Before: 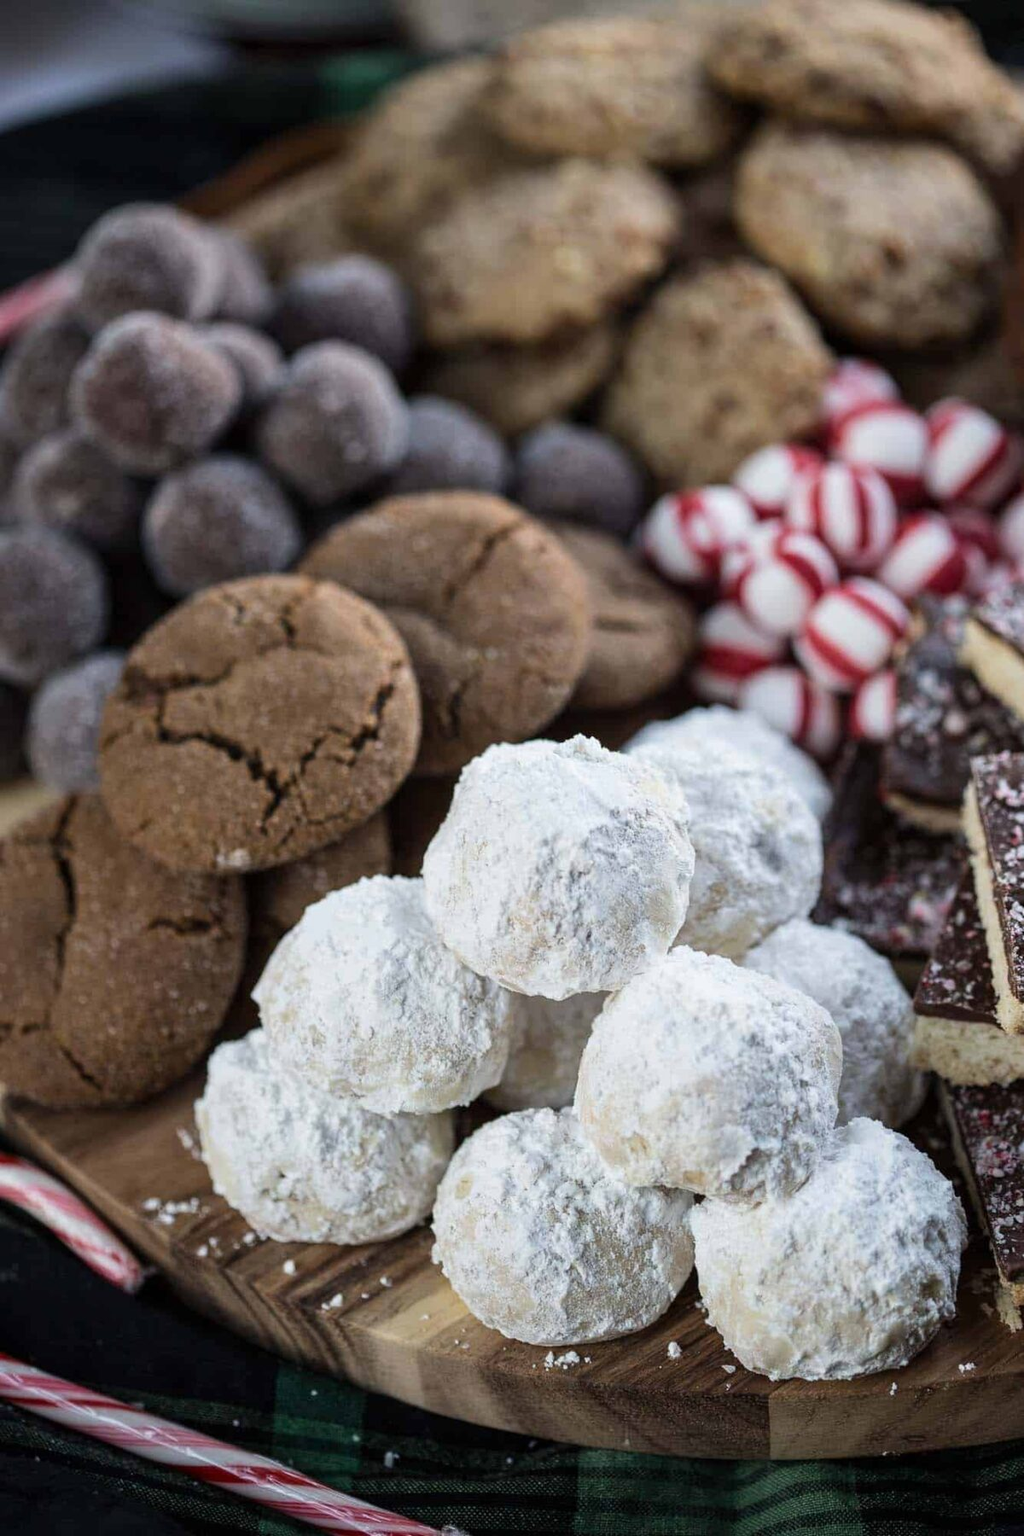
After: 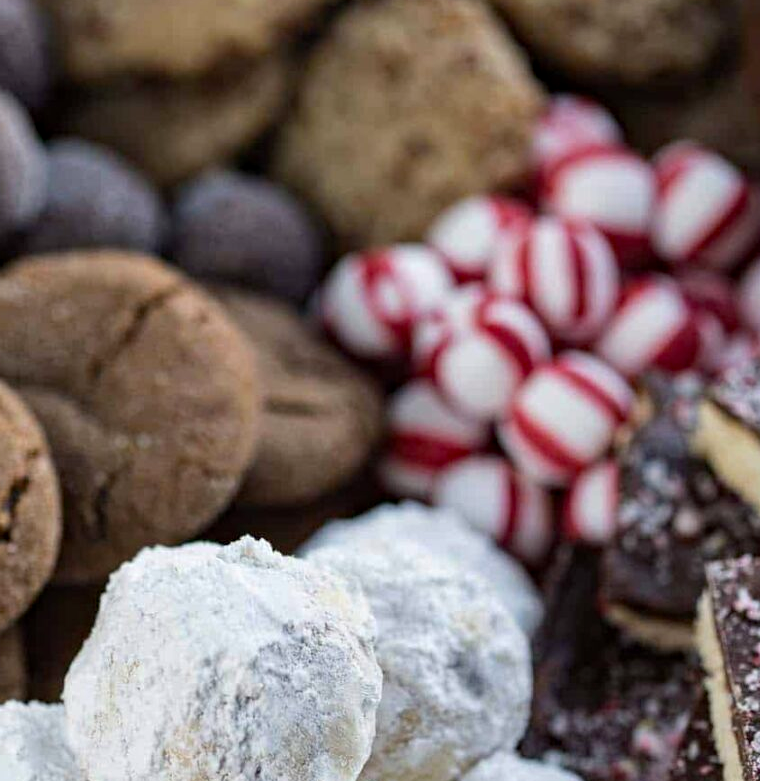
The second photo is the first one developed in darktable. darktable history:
crop: left 36.017%, top 18.098%, right 0.594%, bottom 38.501%
haze removal: compatibility mode true, adaptive false
